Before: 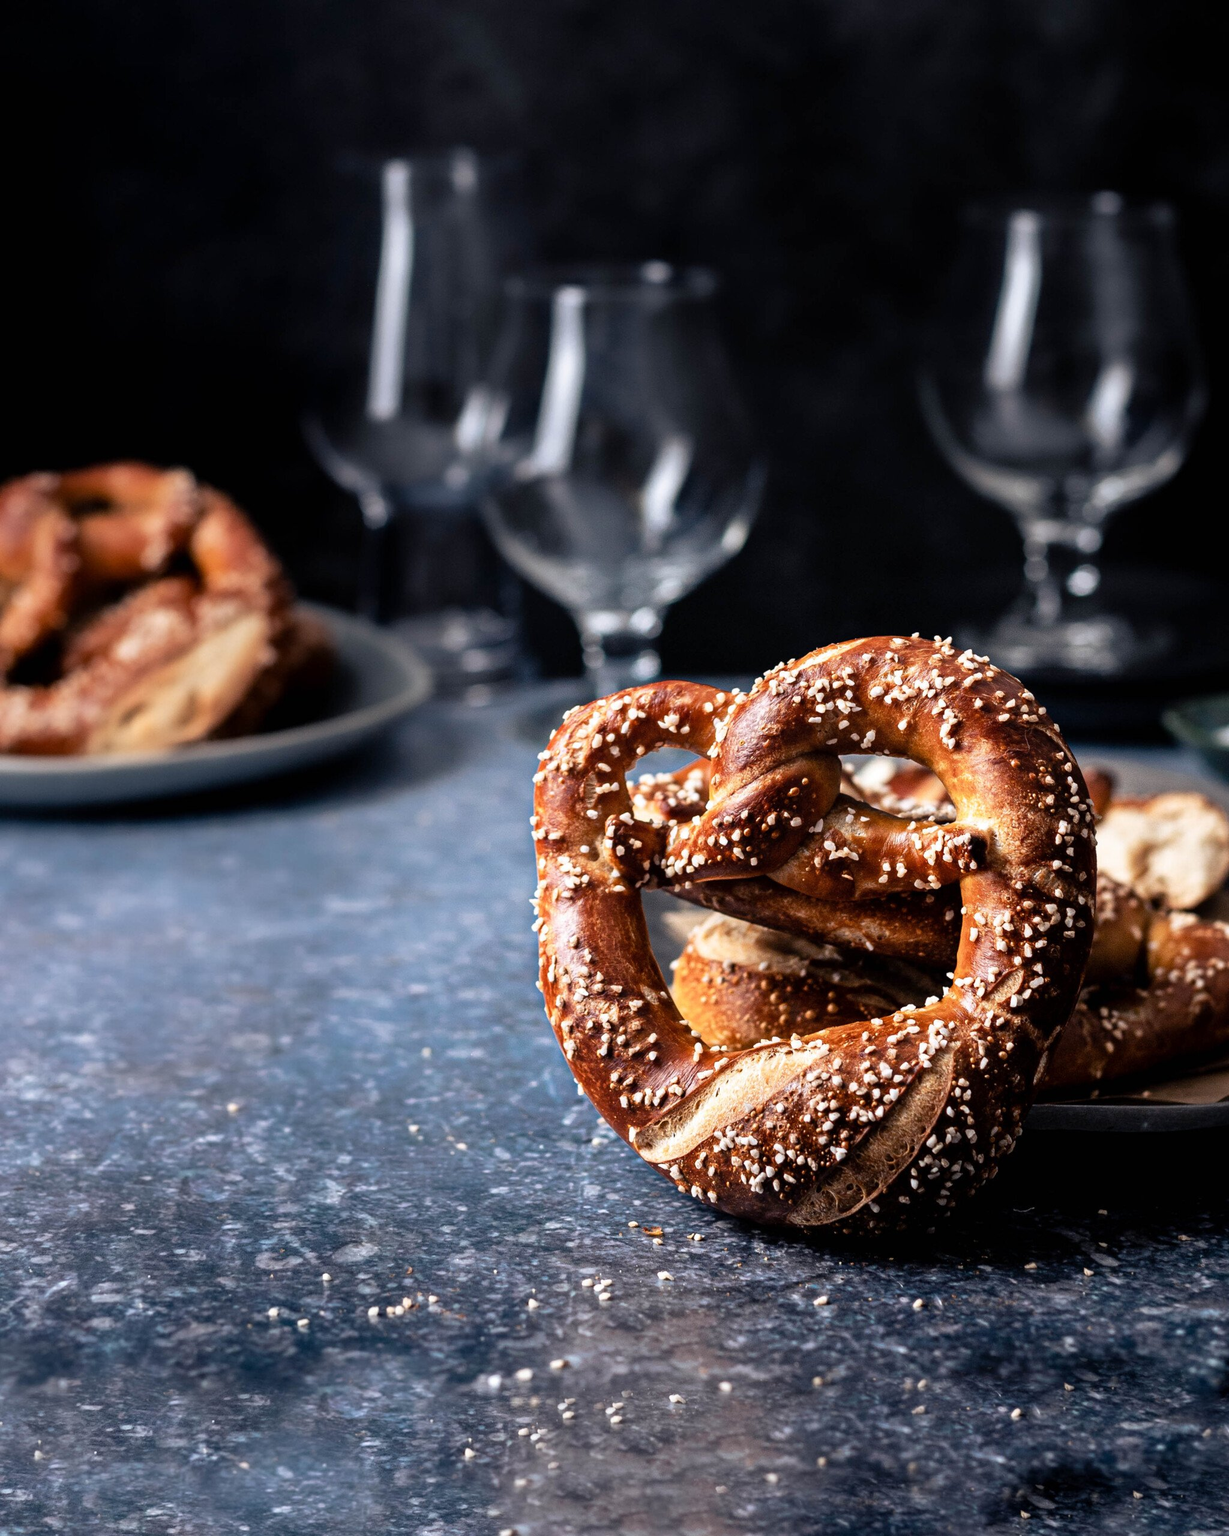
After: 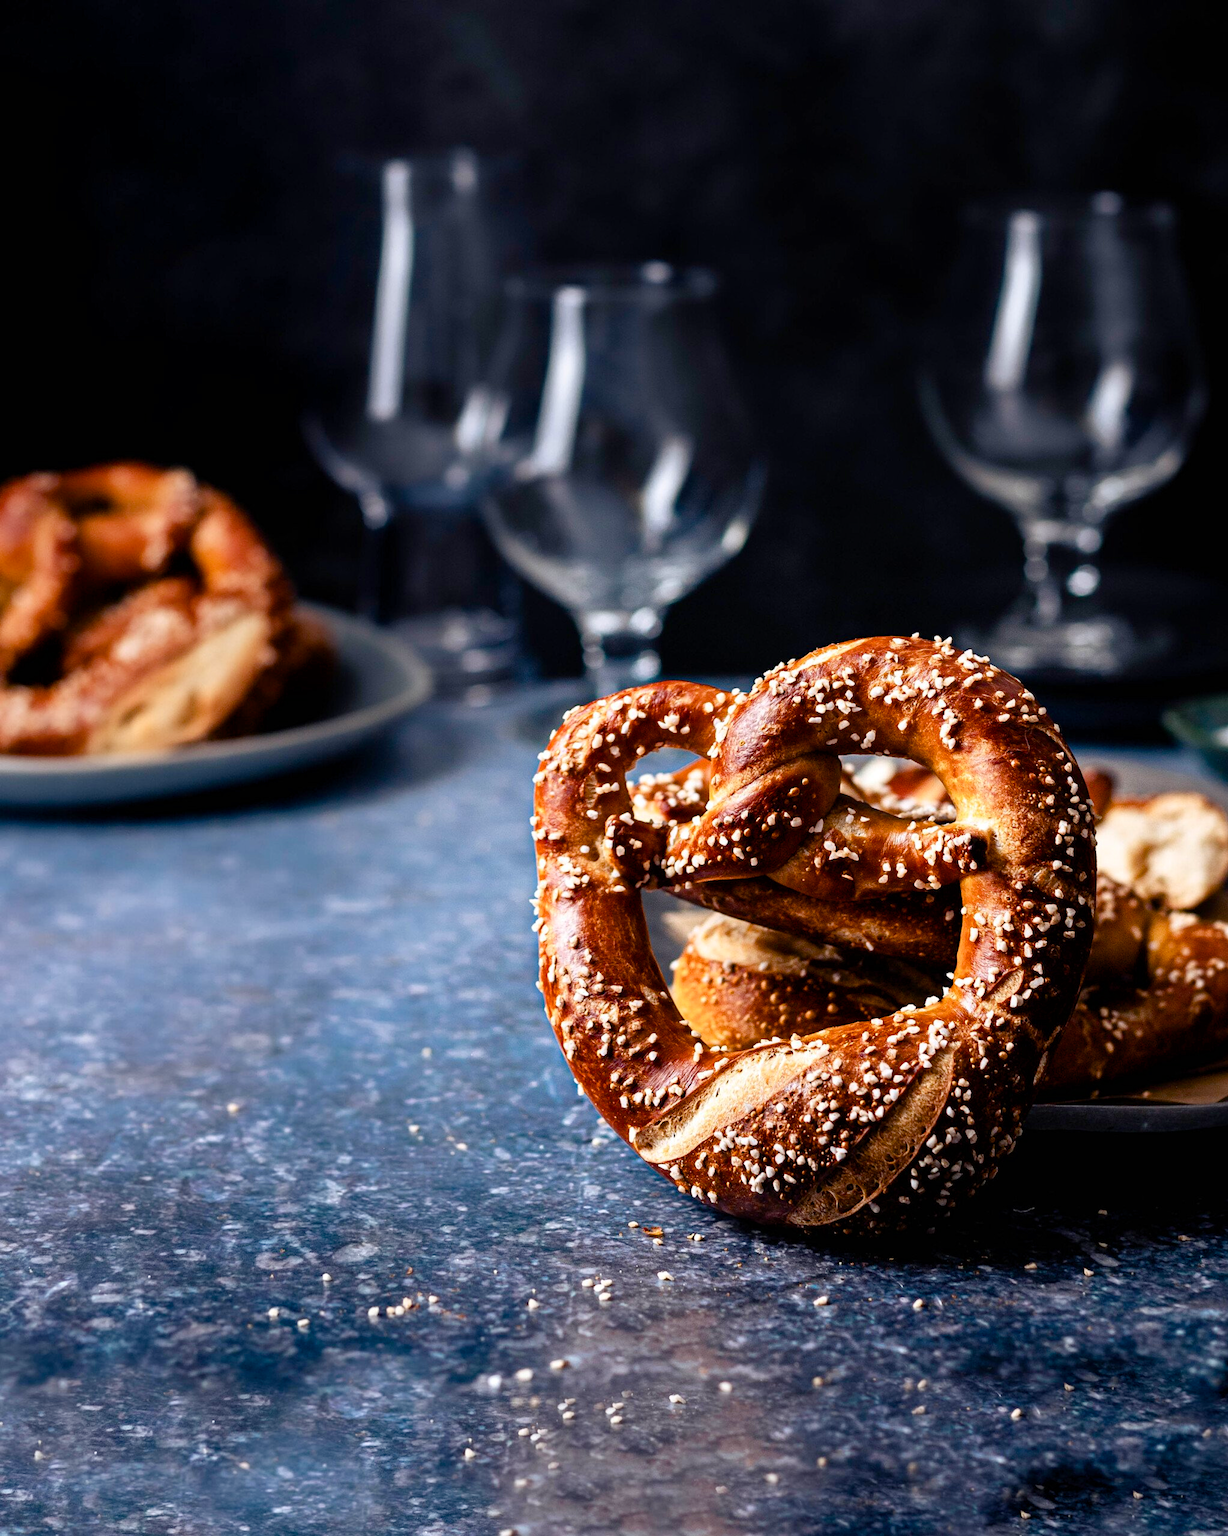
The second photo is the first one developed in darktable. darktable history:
color balance rgb: perceptual saturation grading › global saturation 20%, perceptual saturation grading › highlights -24.724%, perceptual saturation grading › shadows 49.305%, global vibrance 20%
levels: mode automatic, white 99.96%, levels [0, 0.476, 0.951]
contrast brightness saturation: contrast 0.077, saturation 0.022
